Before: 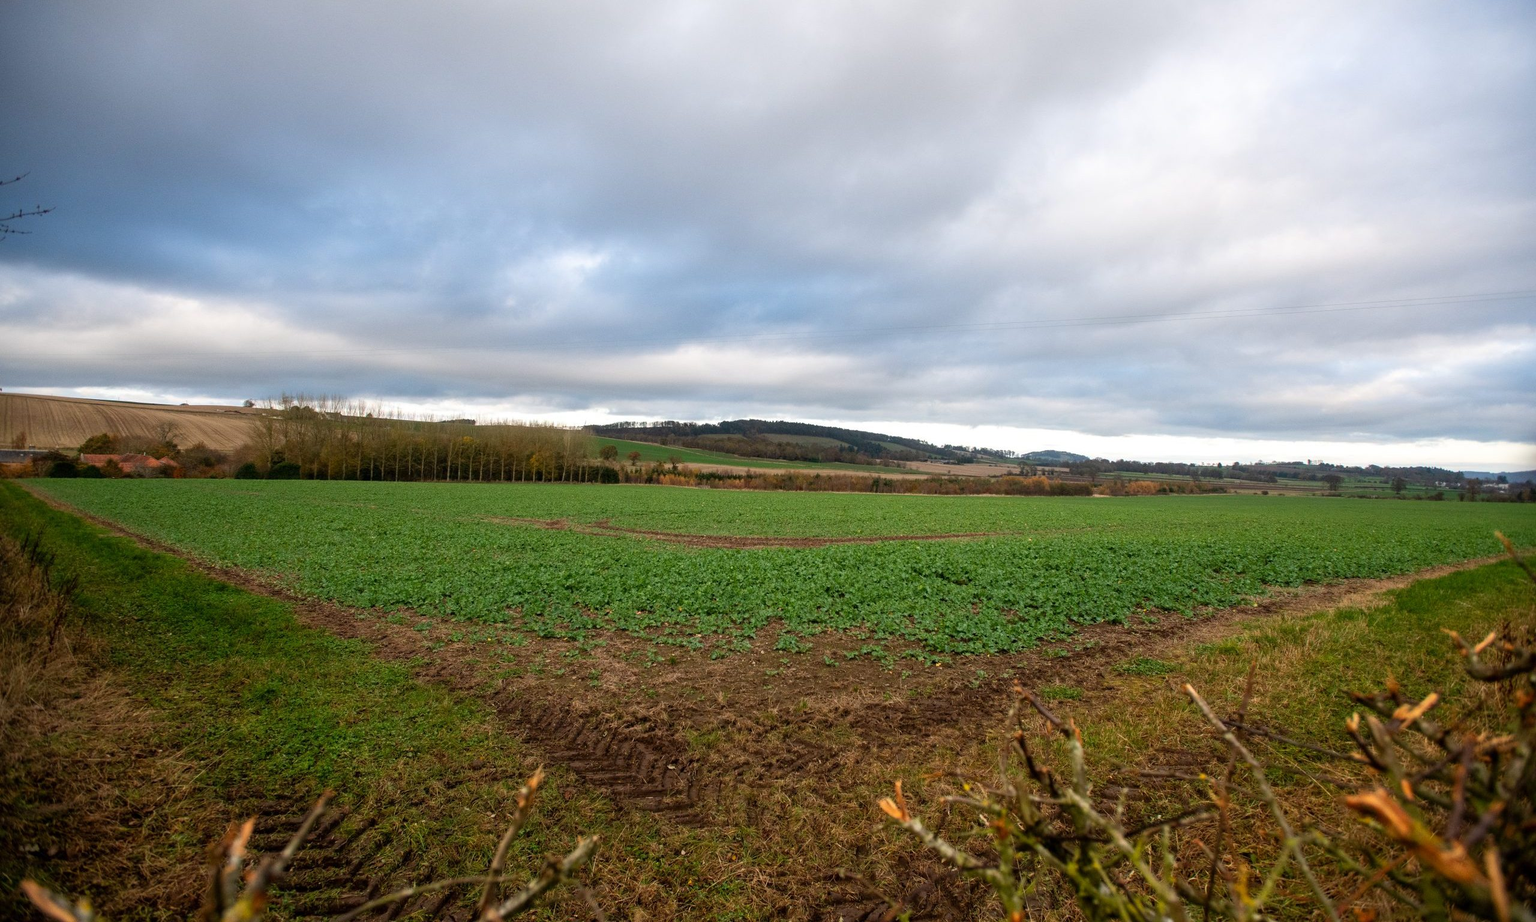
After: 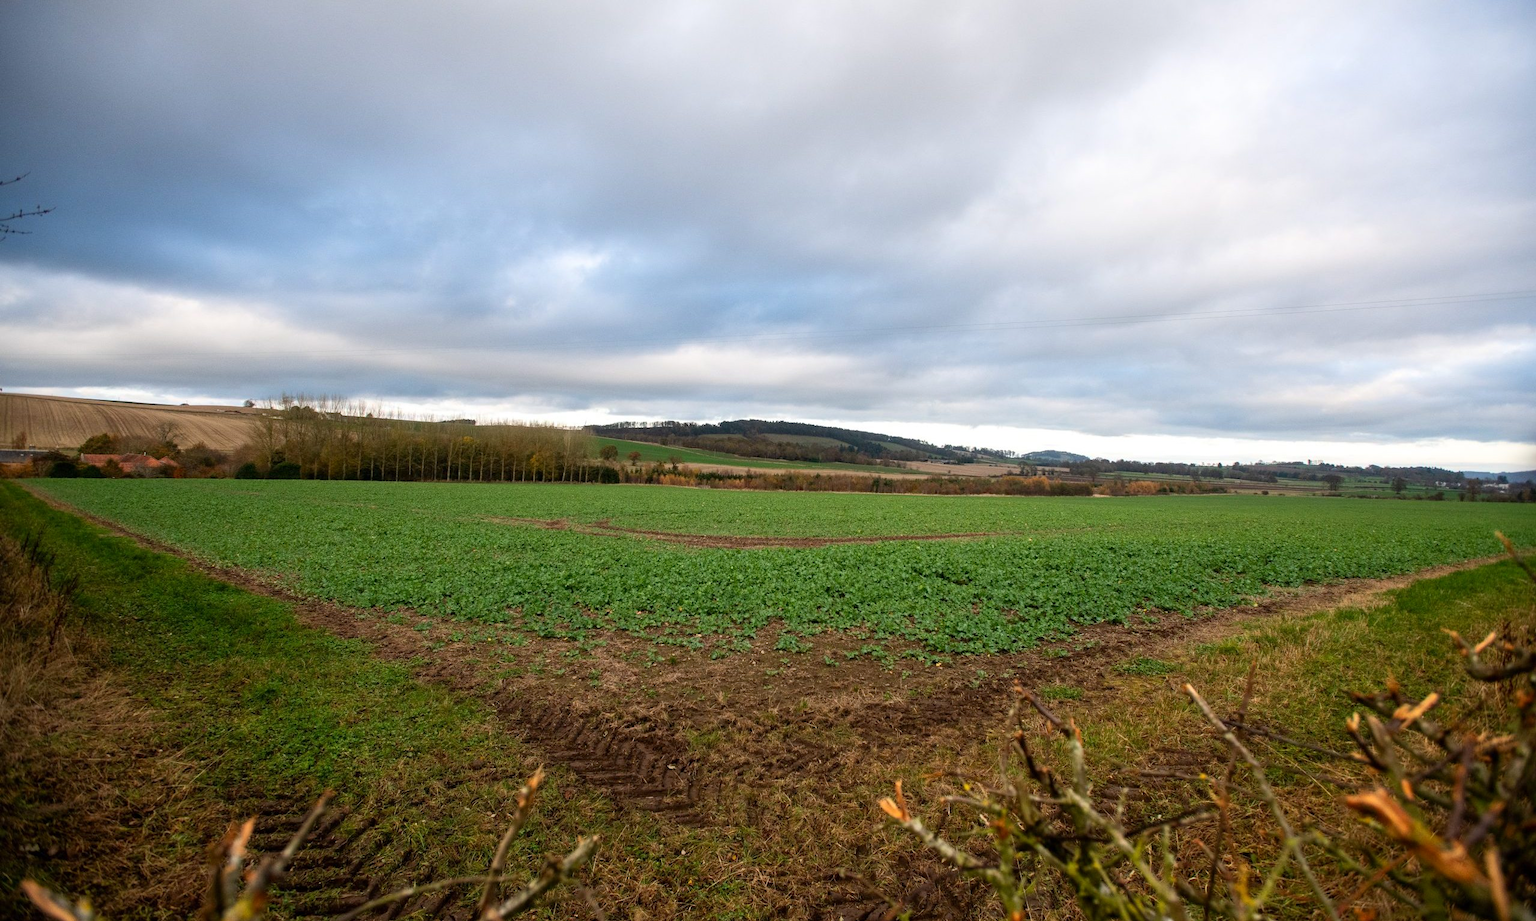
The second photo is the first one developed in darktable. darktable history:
contrast brightness saturation: contrast 0.099, brightness 0.019, saturation 0.019
